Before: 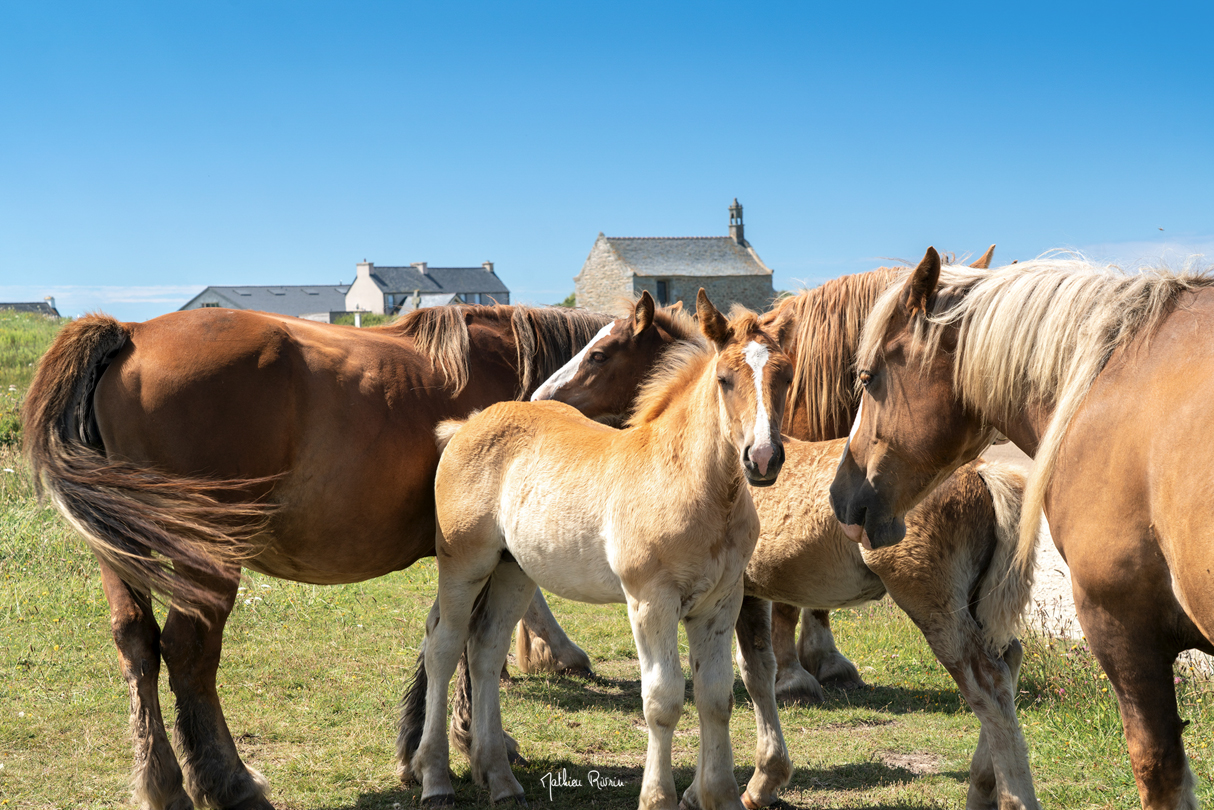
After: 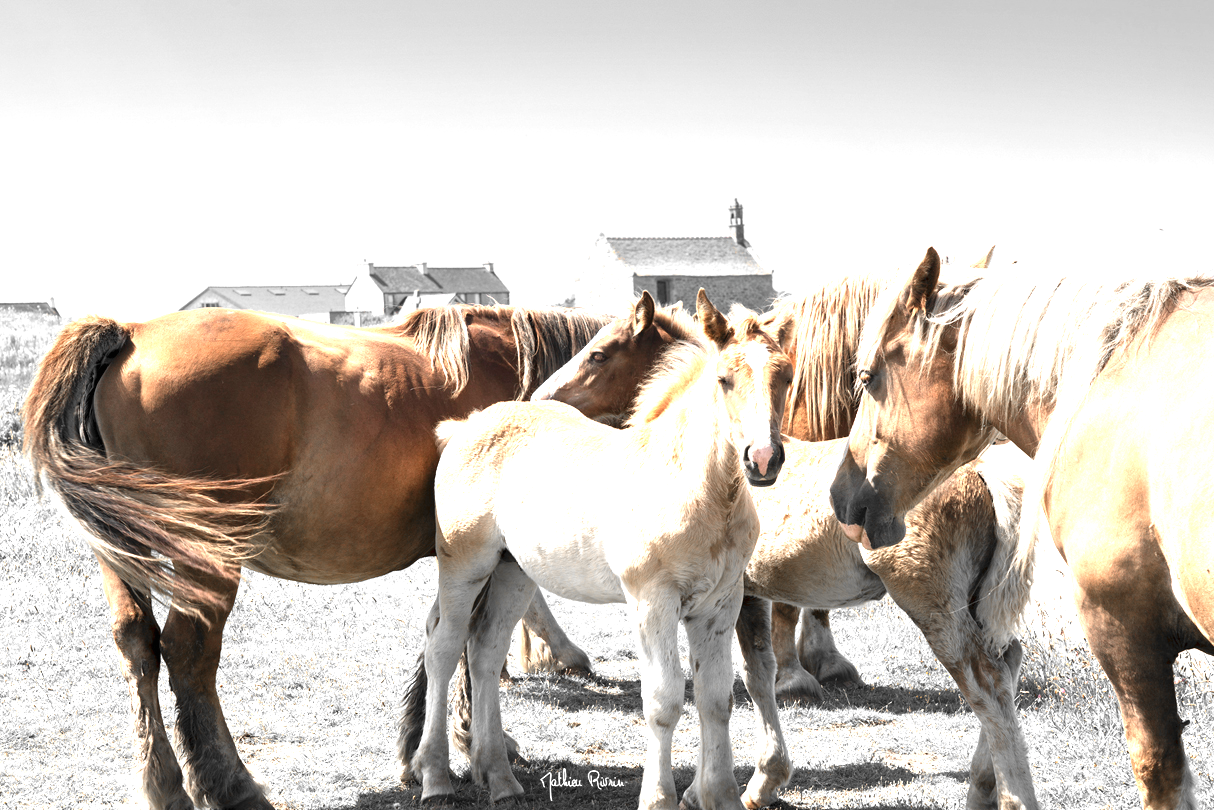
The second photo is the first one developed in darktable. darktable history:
color zones: curves: ch0 [(0, 0.65) (0.096, 0.644) (0.221, 0.539) (0.429, 0.5) (0.571, 0.5) (0.714, 0.5) (0.857, 0.5) (1, 0.65)]; ch1 [(0, 0.5) (0.143, 0.5) (0.257, -0.002) (0.429, 0.04) (0.571, -0.001) (0.714, -0.015) (0.857, 0.024) (1, 0.5)]
exposure: black level correction 0, exposure 1.2 EV, compensate exposure bias true, compensate highlight preservation false
